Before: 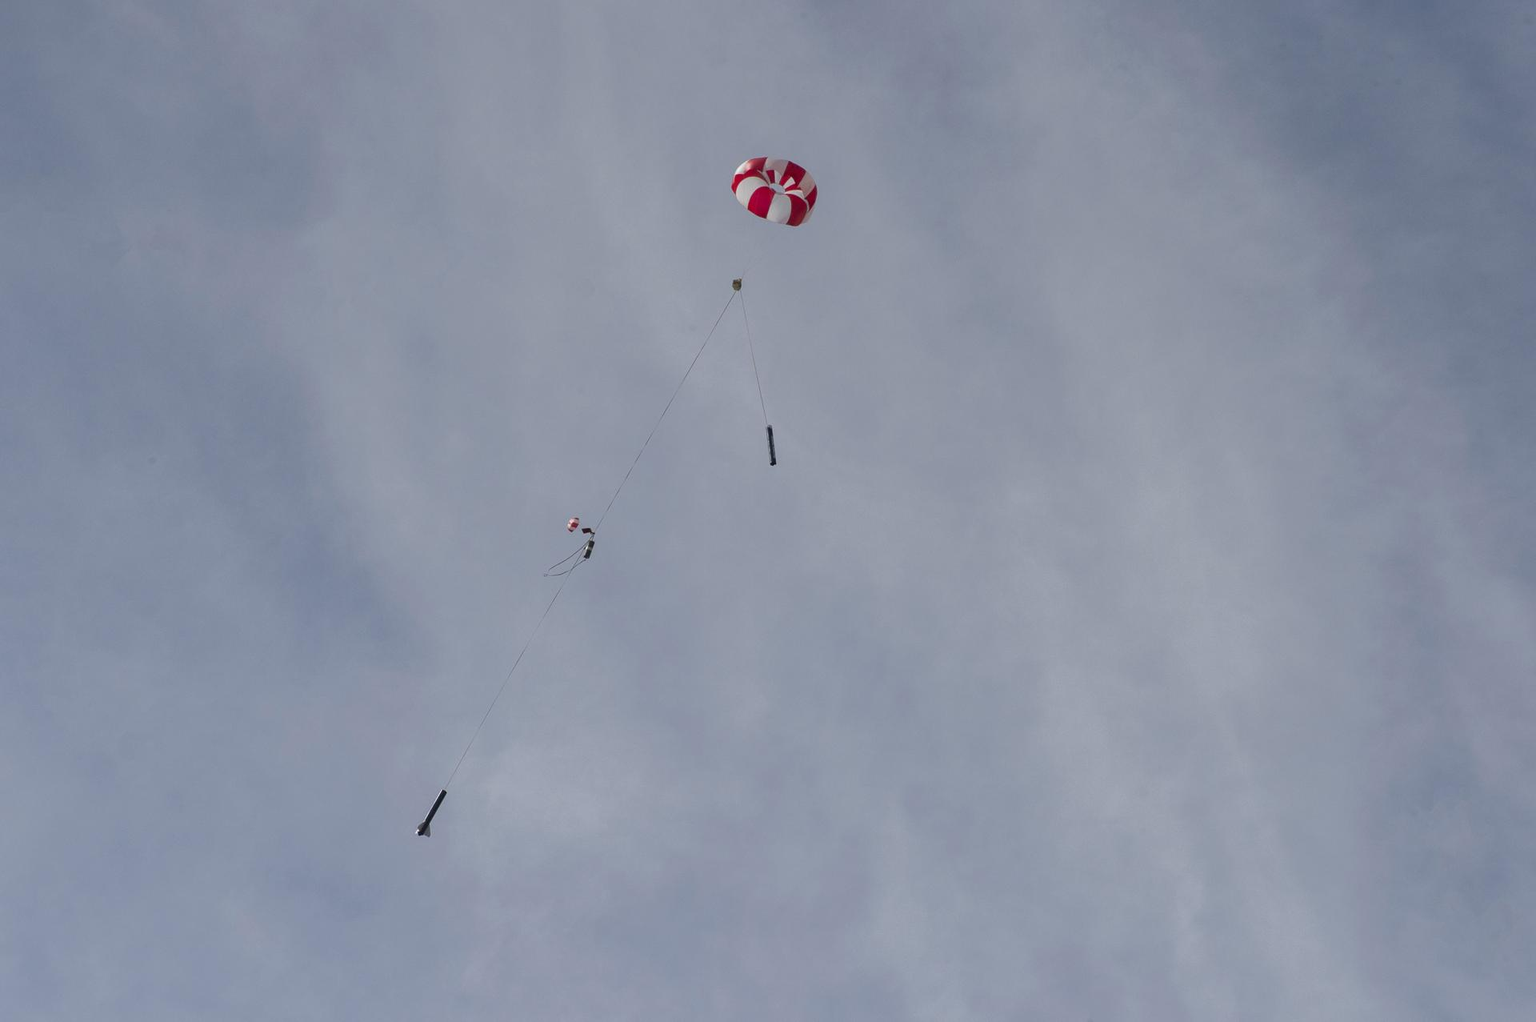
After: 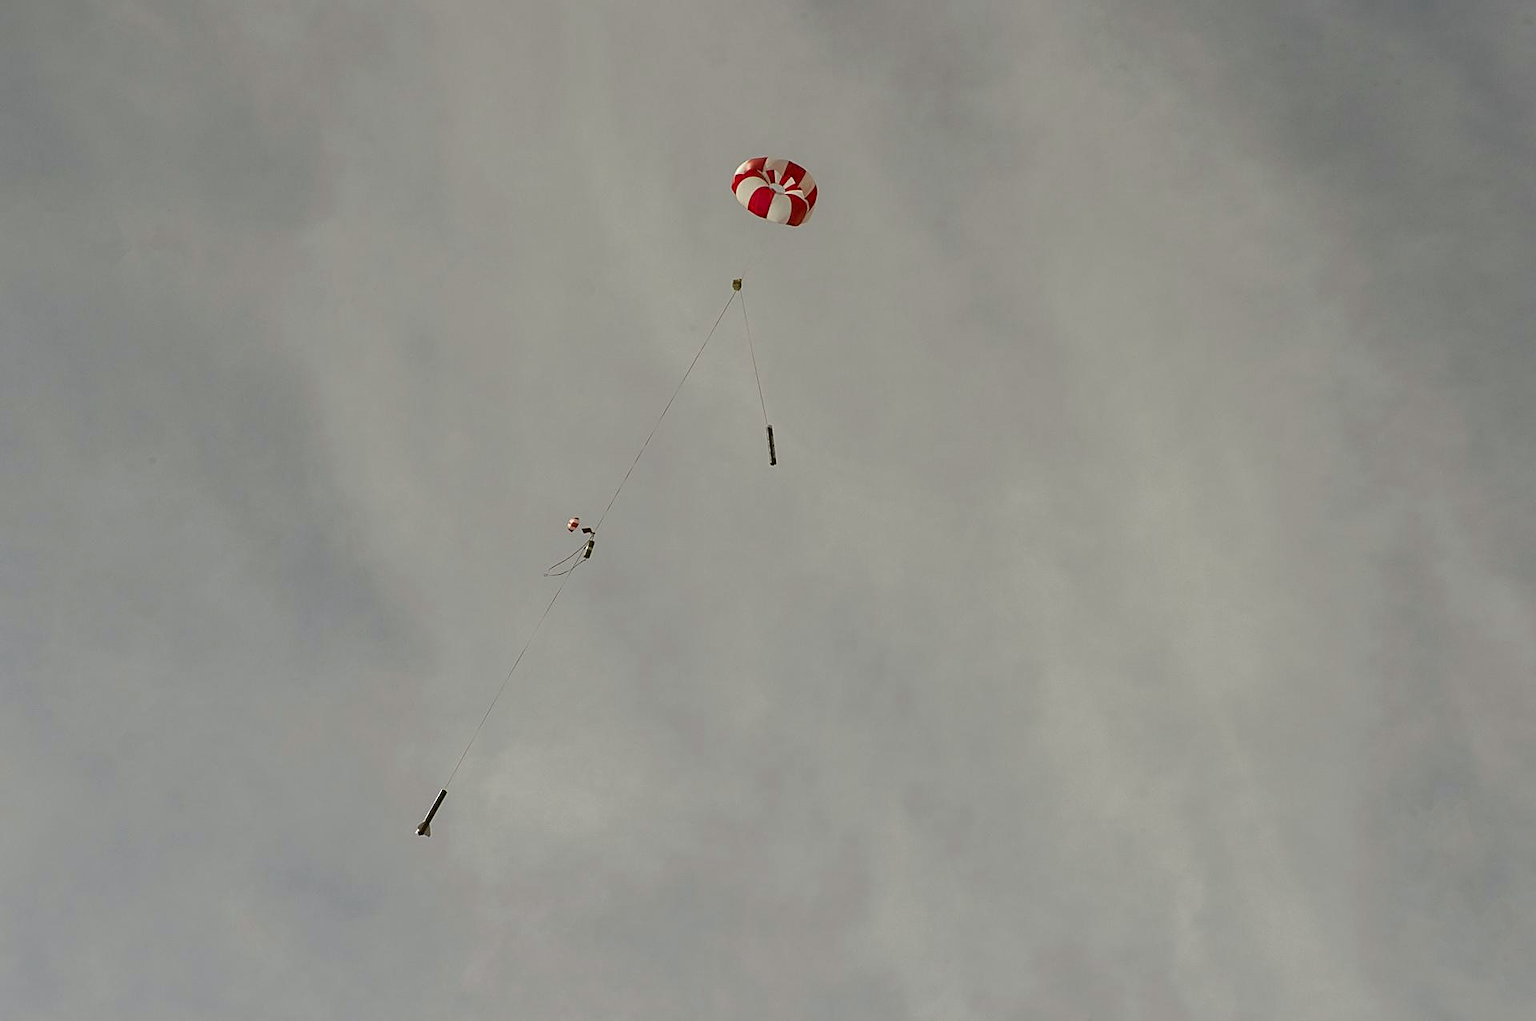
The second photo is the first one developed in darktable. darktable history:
sharpen: amount 0.575
color correction: highlights a* -1.43, highlights b* 10.12, shadows a* 0.395, shadows b* 19.35
